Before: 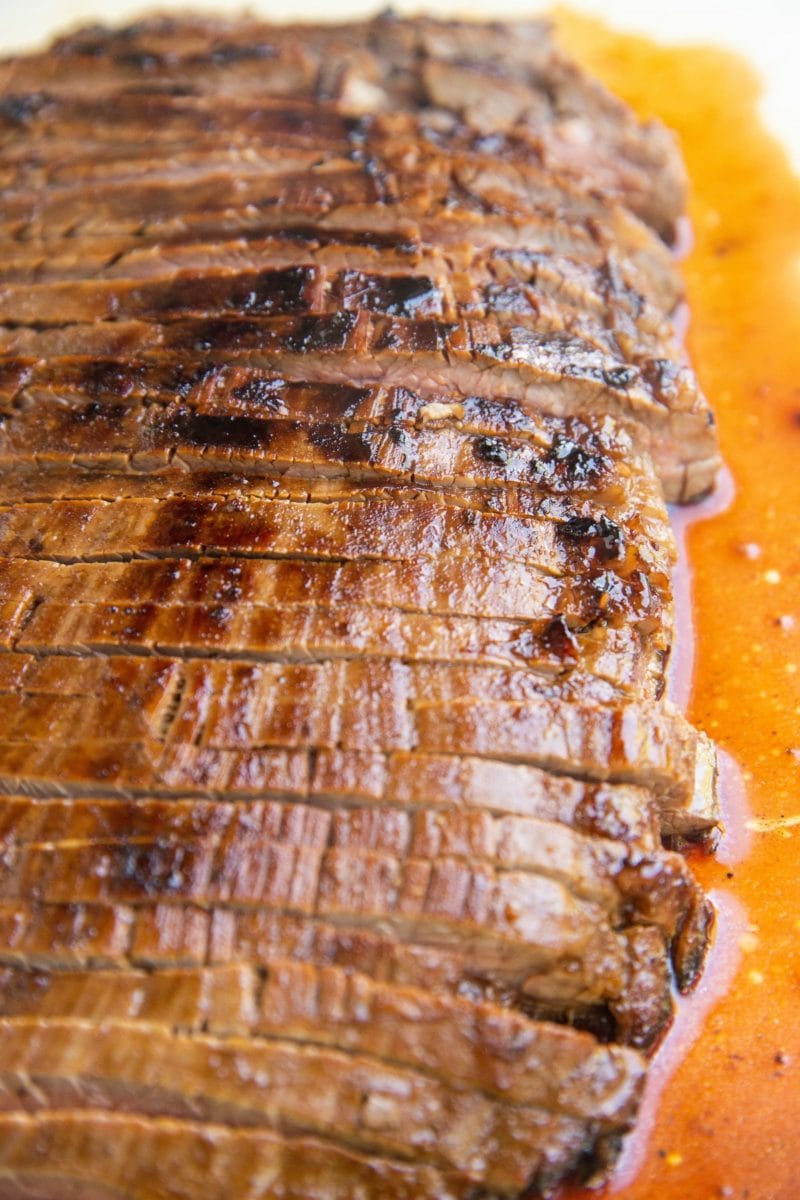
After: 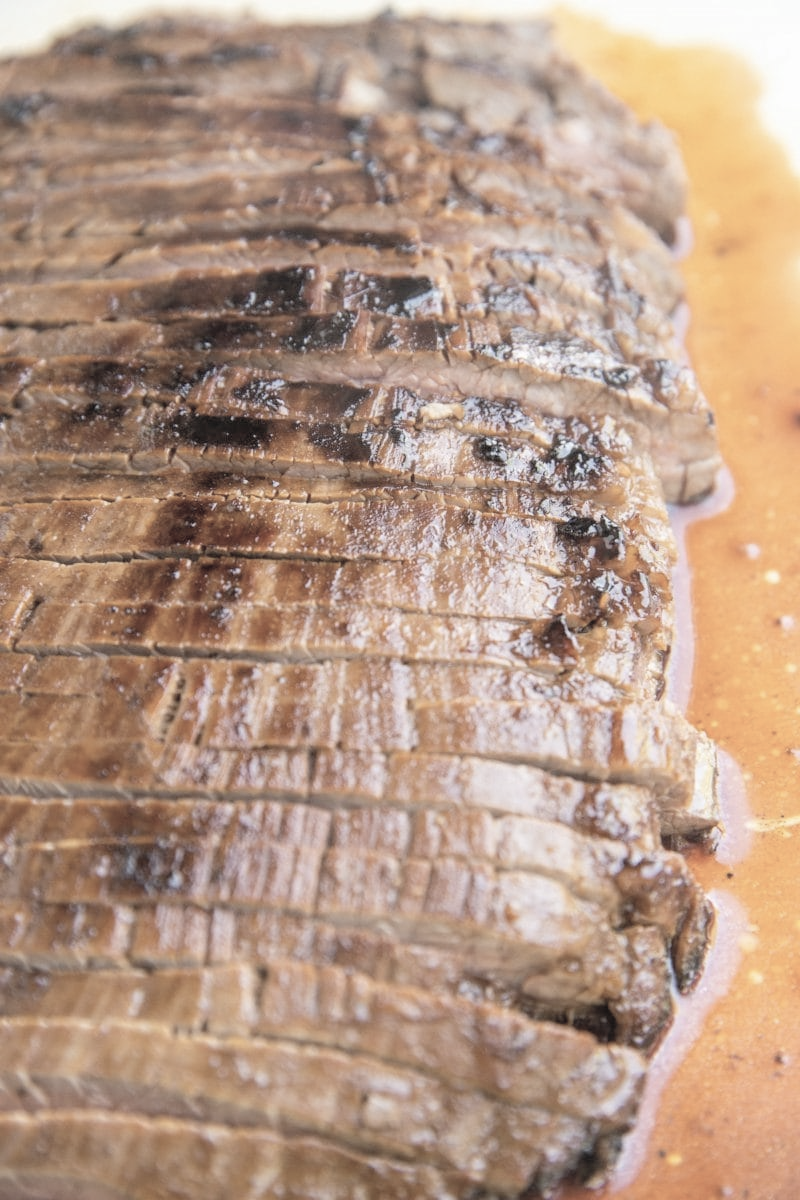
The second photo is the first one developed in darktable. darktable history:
contrast brightness saturation: brightness 0.189, saturation -0.514
